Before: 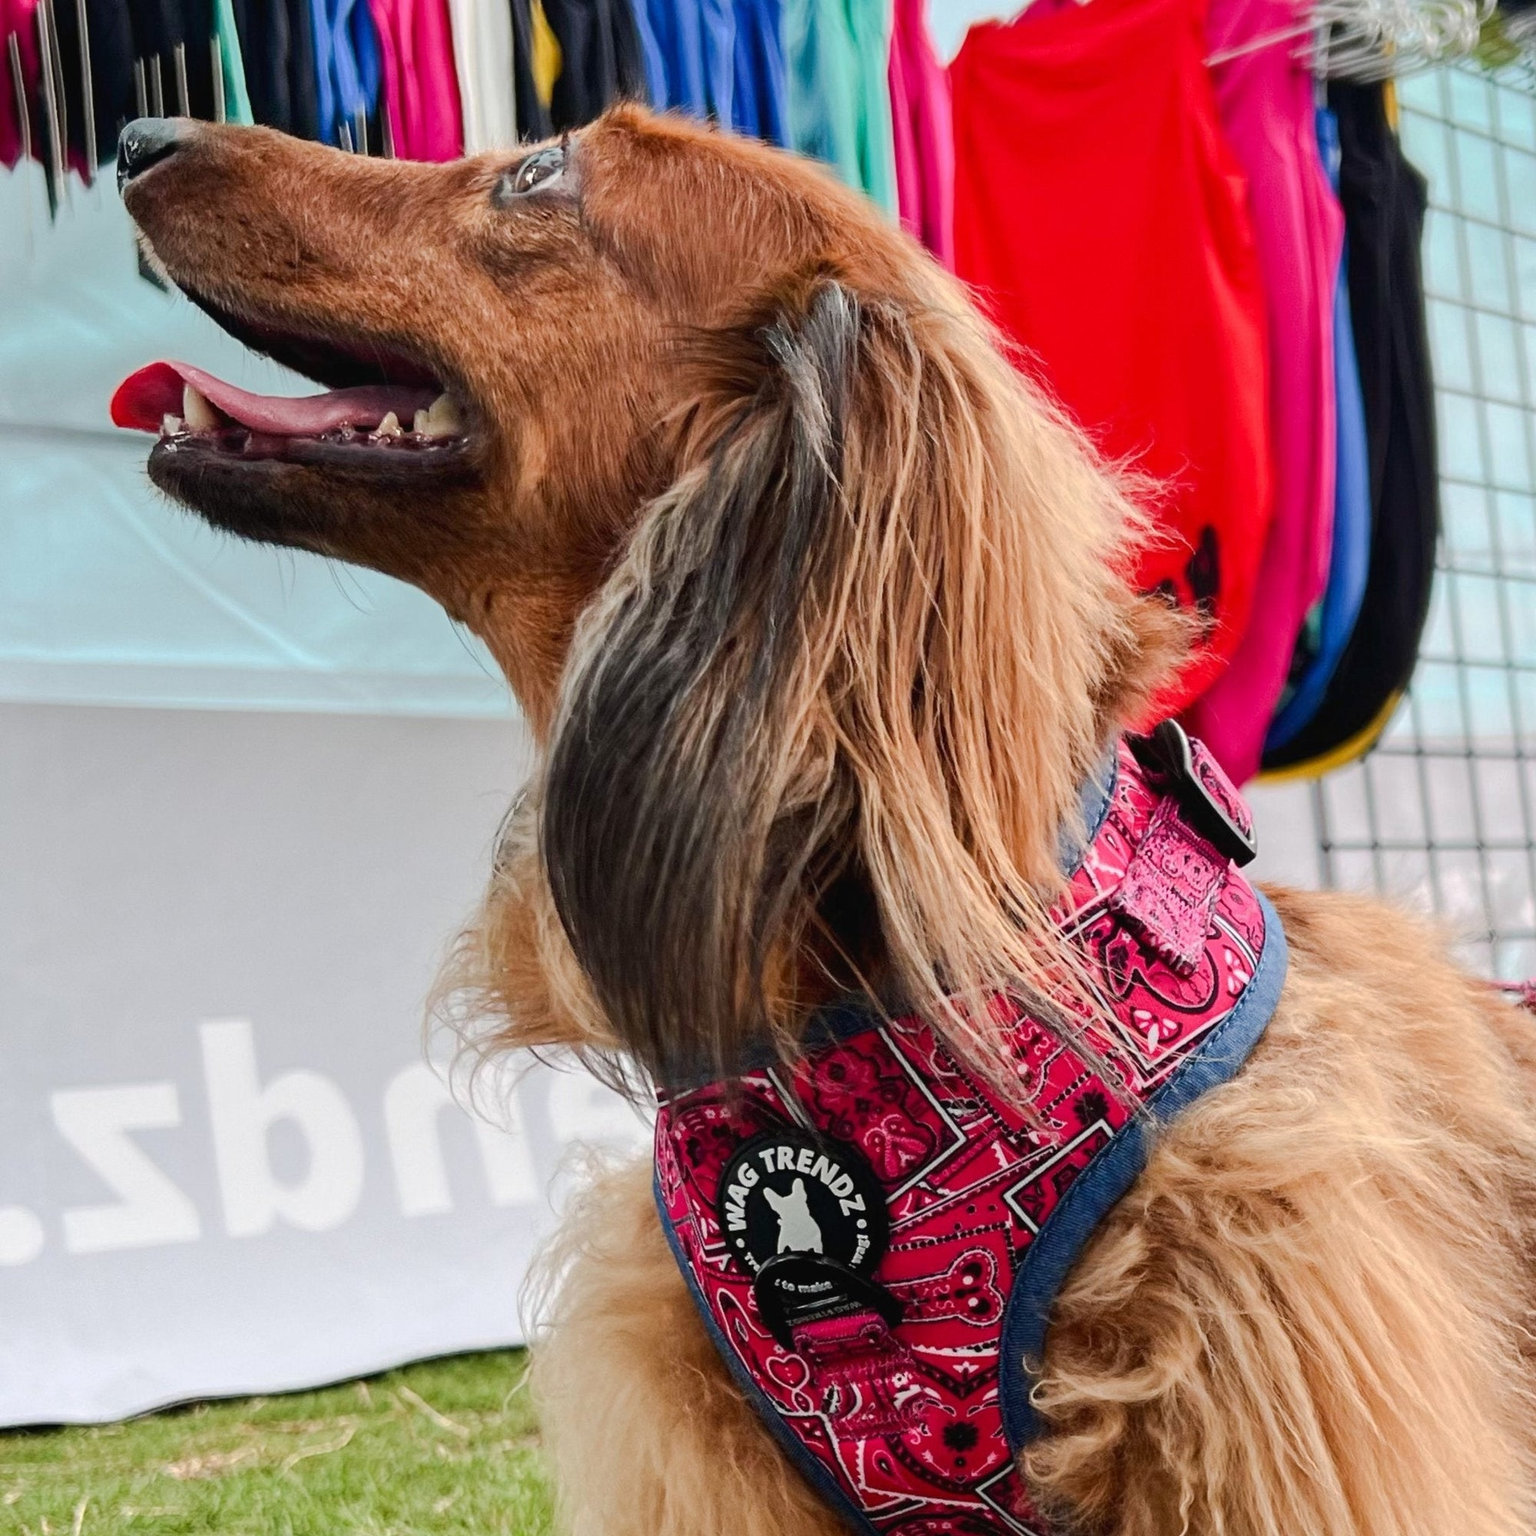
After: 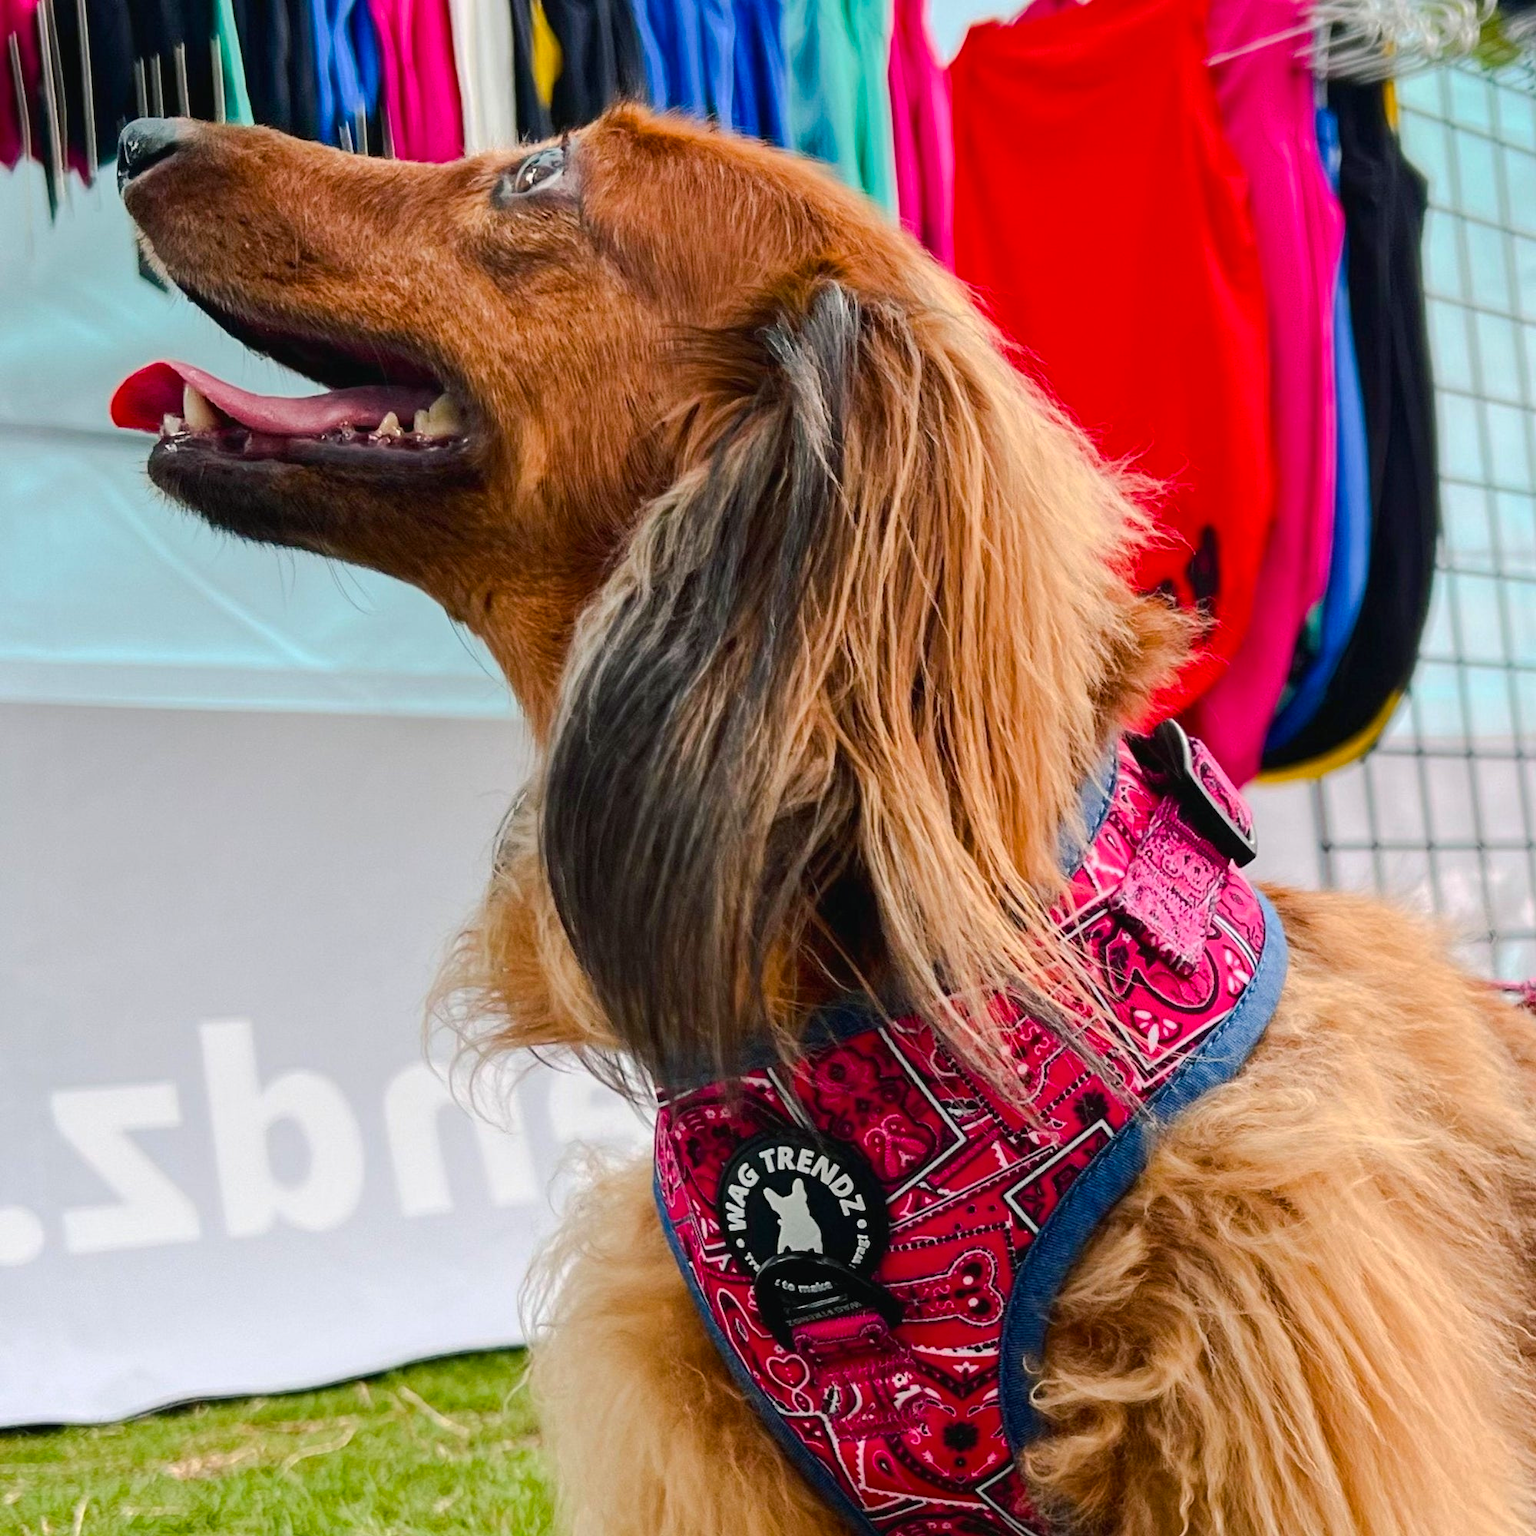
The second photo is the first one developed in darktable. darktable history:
color balance rgb: shadows lift › chroma 2.015%, shadows lift › hue 215.43°, linear chroma grading › global chroma 0.897%, perceptual saturation grading › global saturation 25.109%, global vibrance 14.966%
